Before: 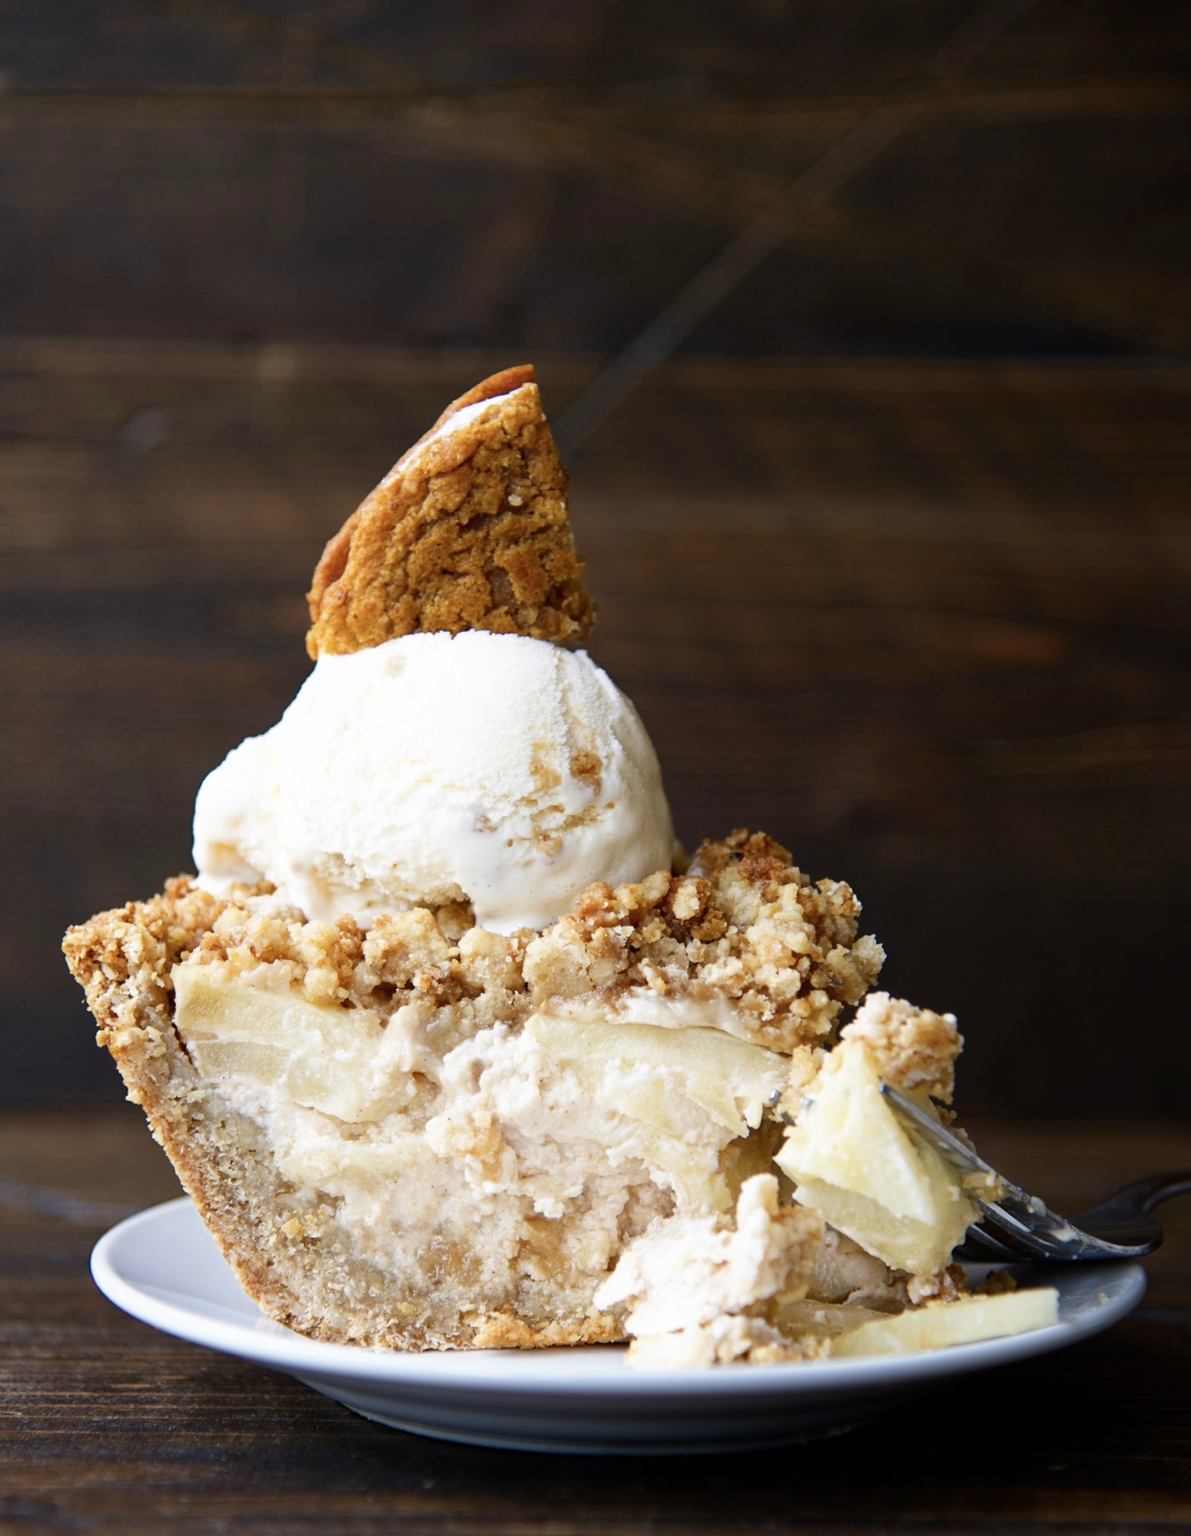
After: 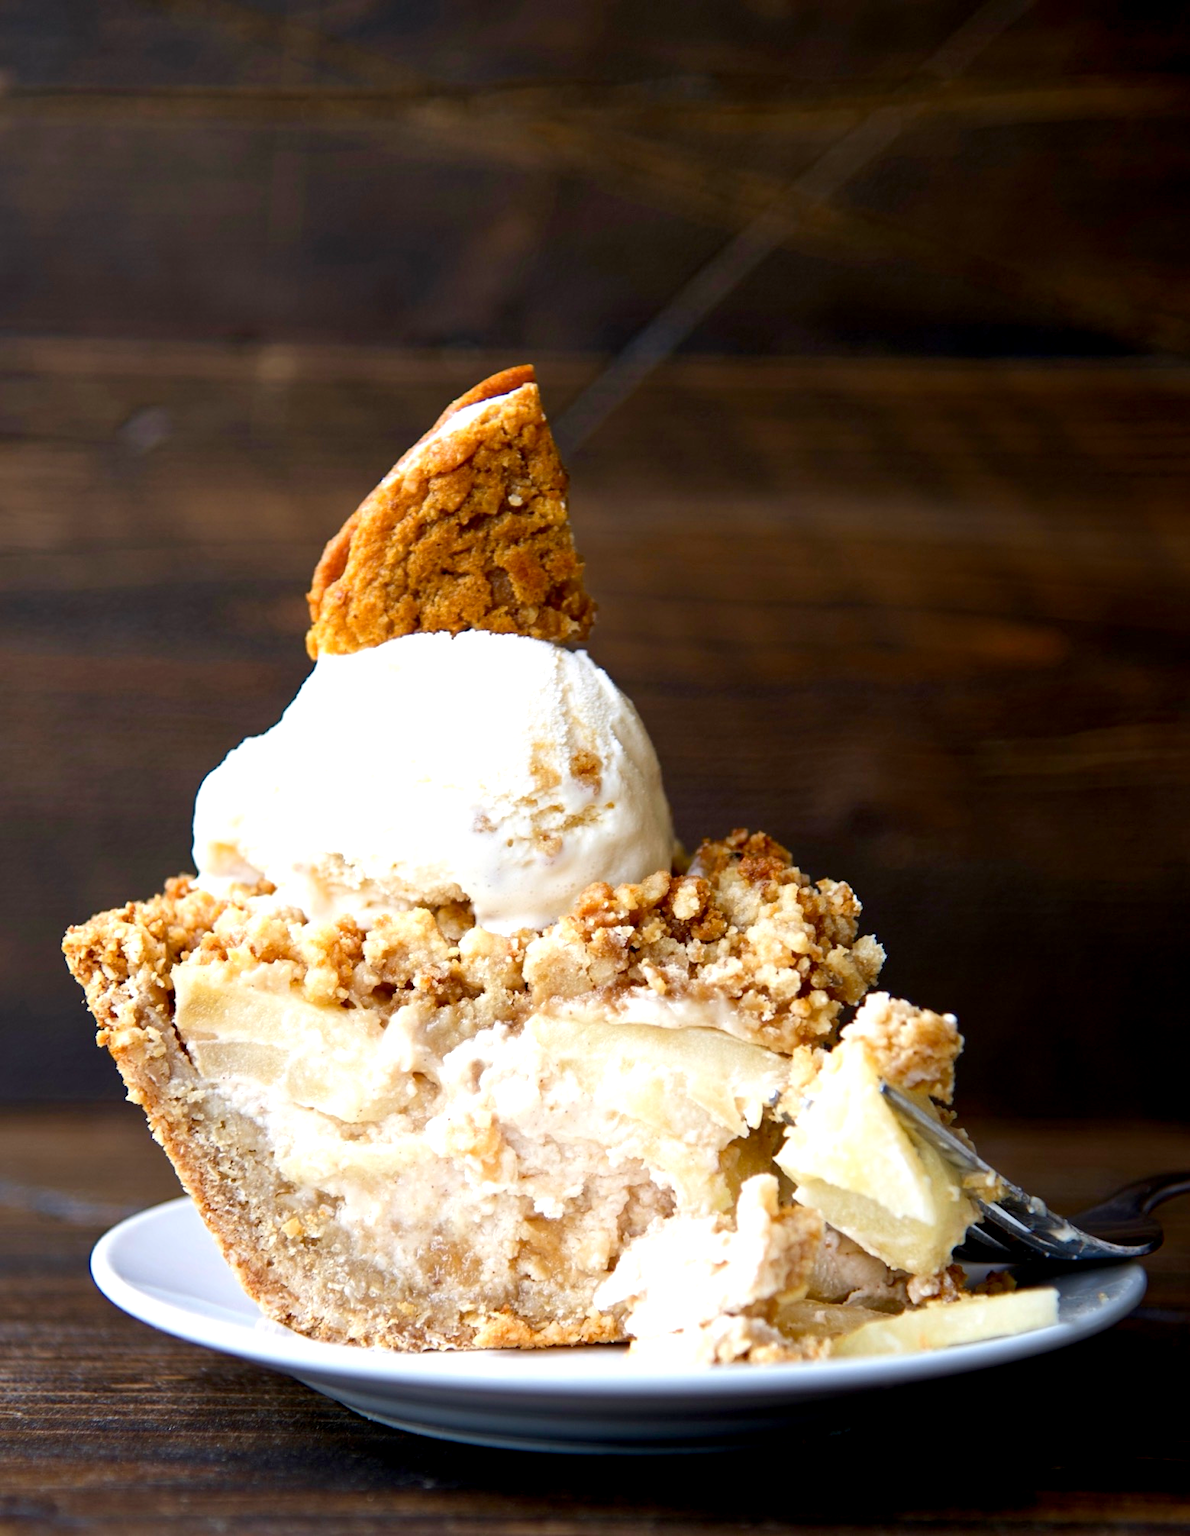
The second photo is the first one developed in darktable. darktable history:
rotate and perspective: automatic cropping off
exposure: black level correction 0.005, exposure 0.417 EV, compensate highlight preservation false
